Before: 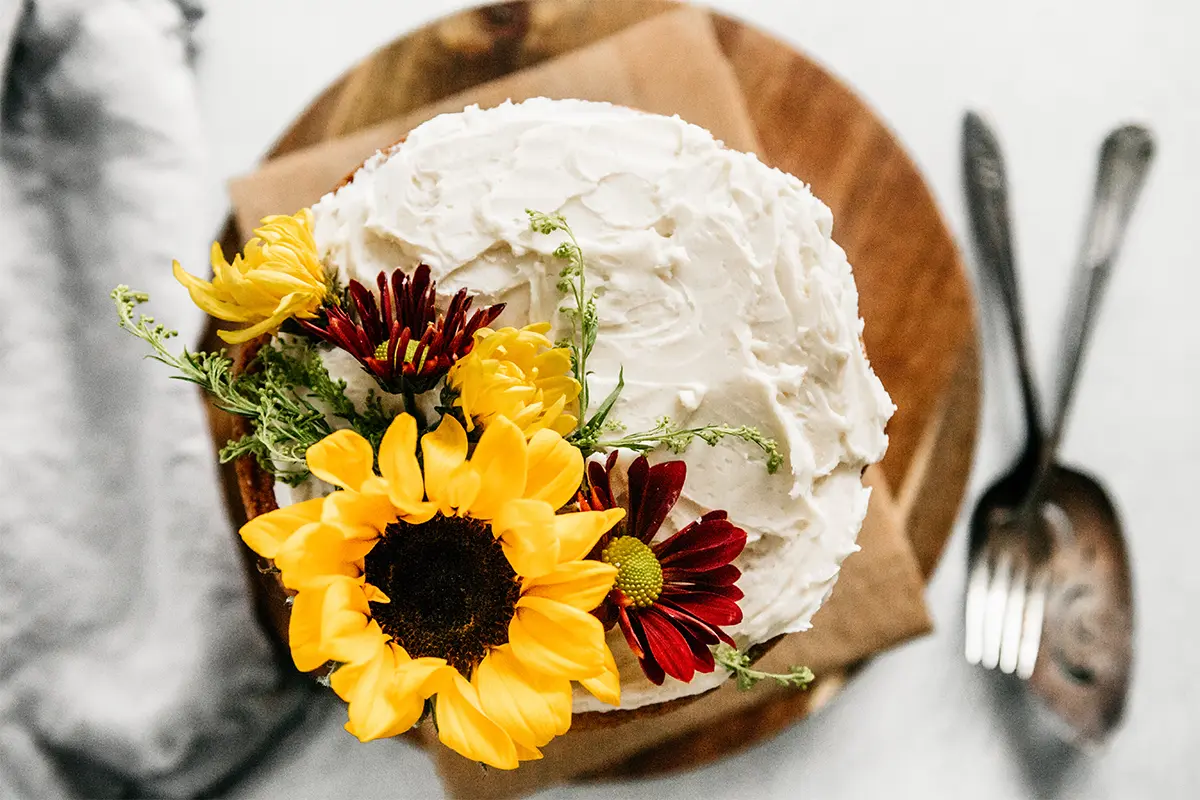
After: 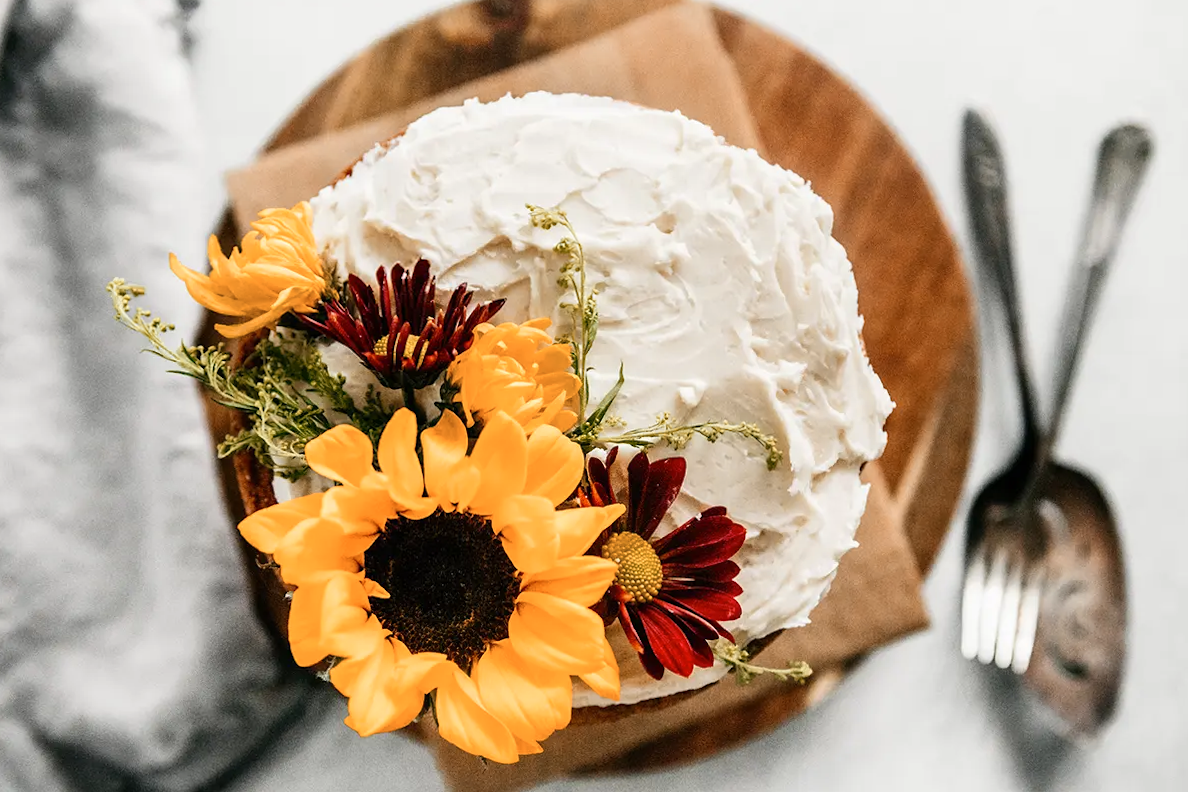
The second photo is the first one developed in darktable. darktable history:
rotate and perspective: rotation 0.174°, lens shift (vertical) 0.013, lens shift (horizontal) 0.019, shear 0.001, automatic cropping original format, crop left 0.007, crop right 0.991, crop top 0.016, crop bottom 0.997
color zones: curves: ch2 [(0, 0.5) (0.143, 0.5) (0.286, 0.416) (0.429, 0.5) (0.571, 0.5) (0.714, 0.5) (0.857, 0.5) (1, 0.5)]
